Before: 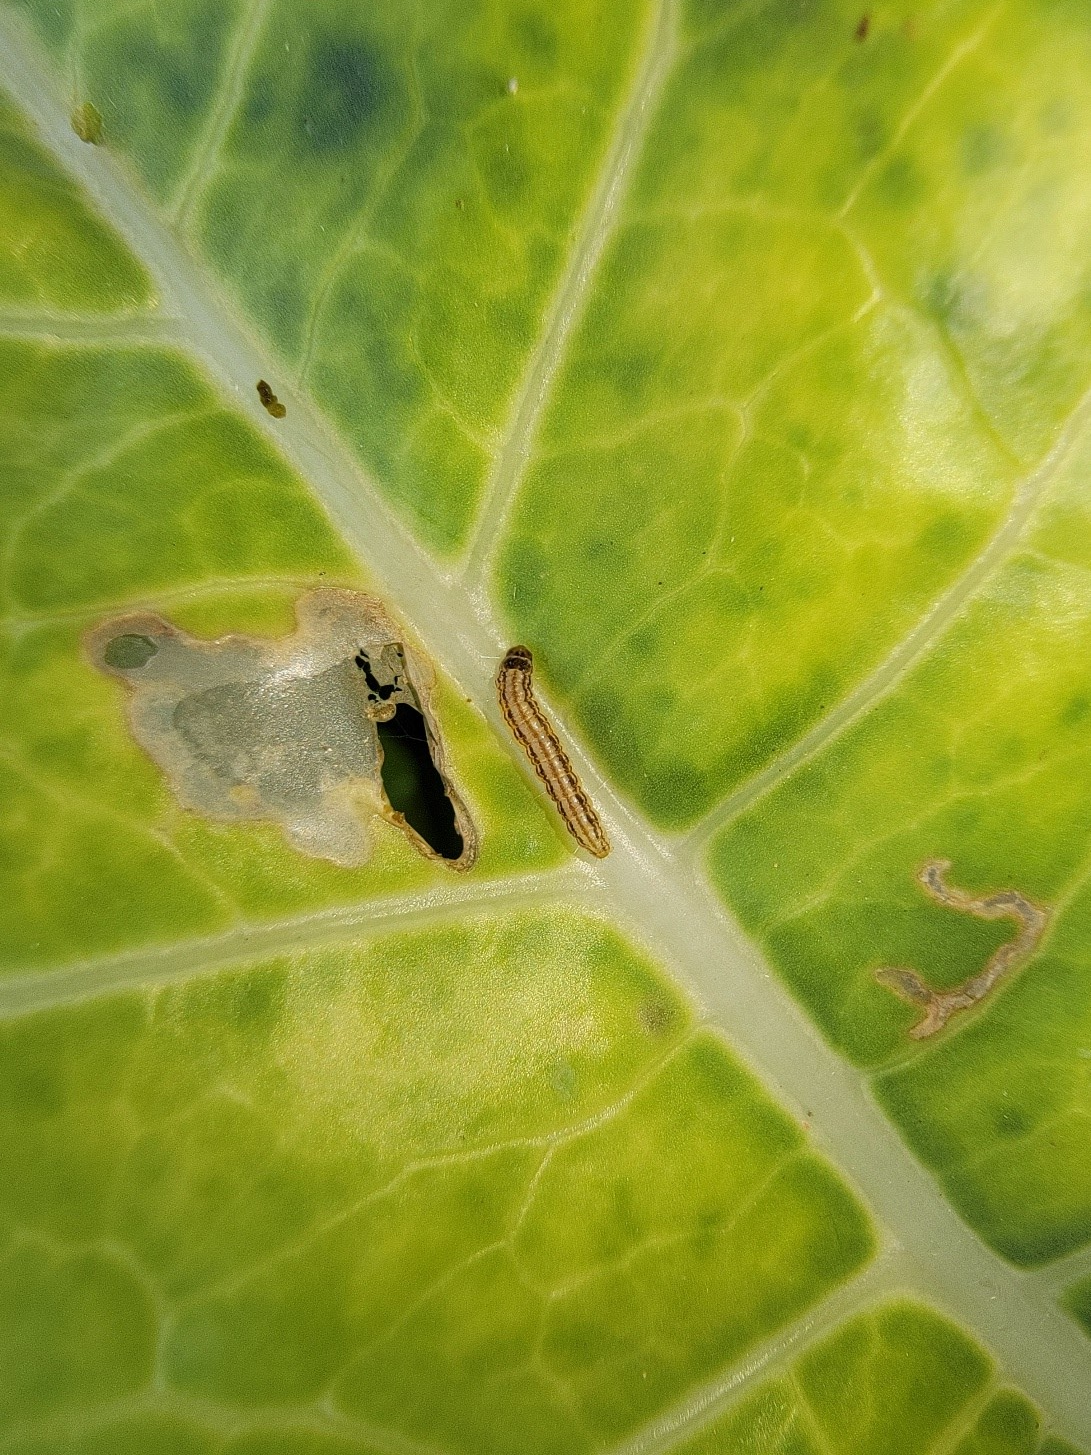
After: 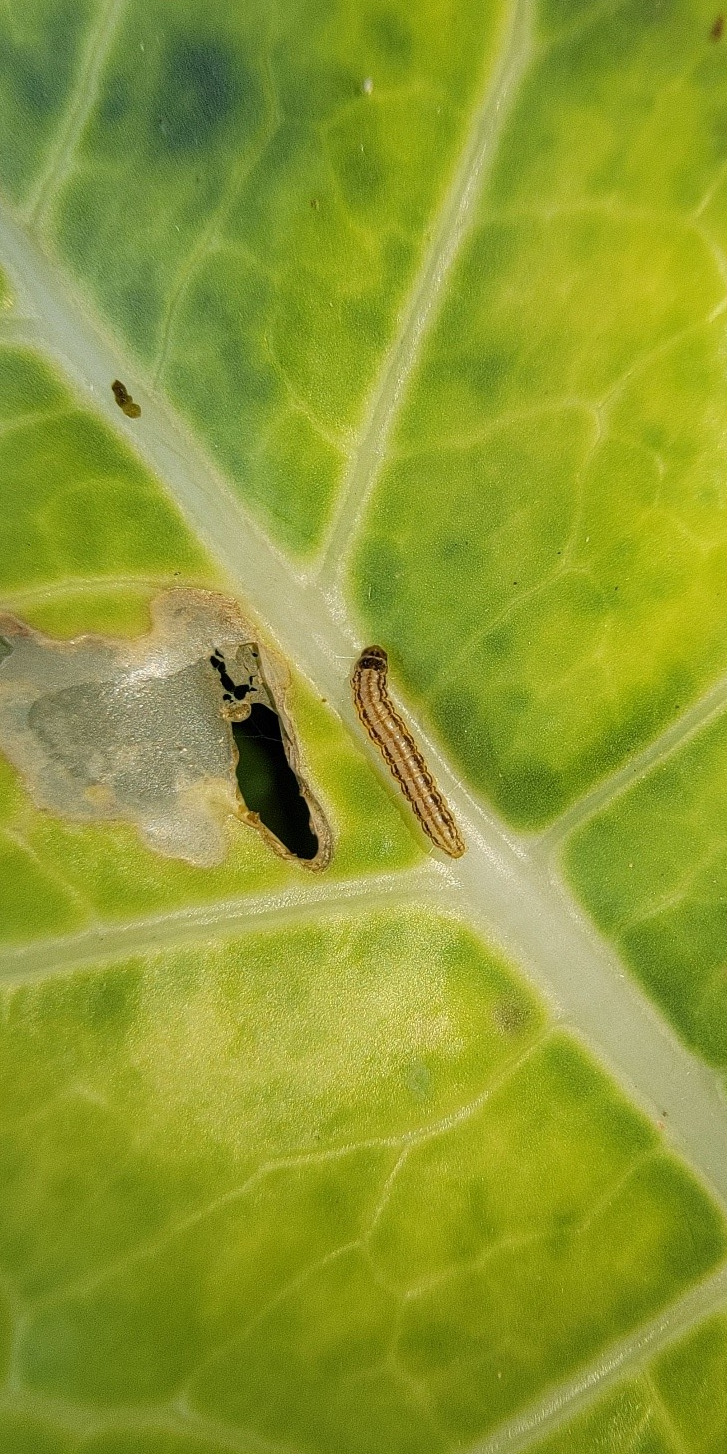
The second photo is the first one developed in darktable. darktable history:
crop and rotate: left 13.331%, right 19.999%
